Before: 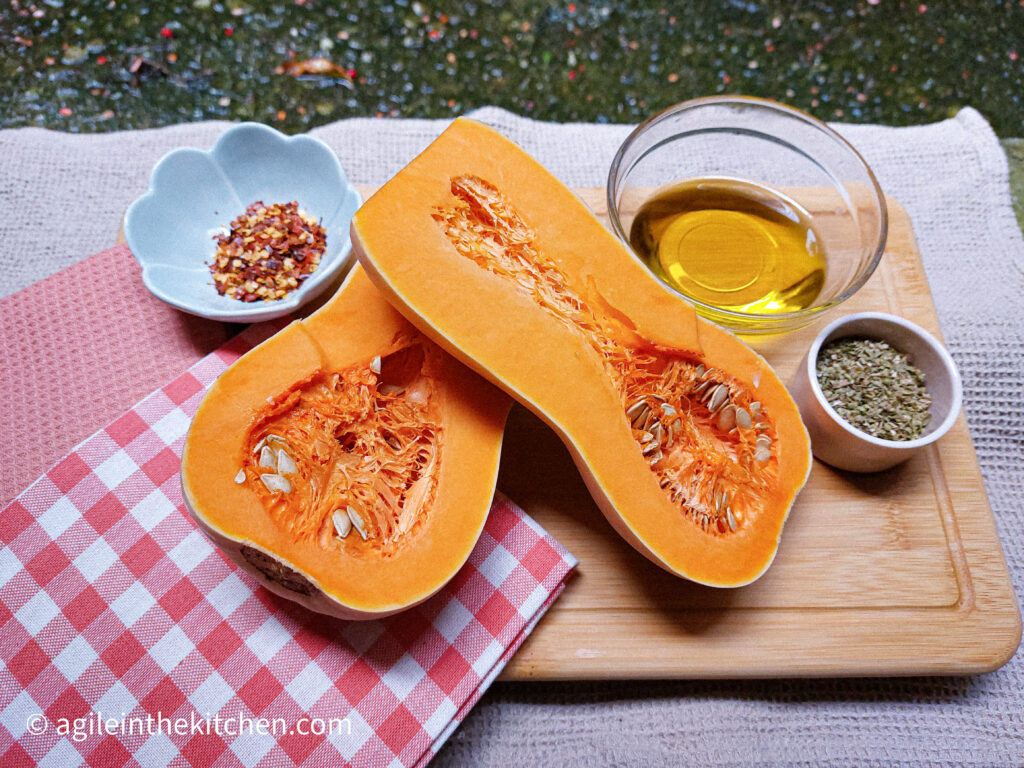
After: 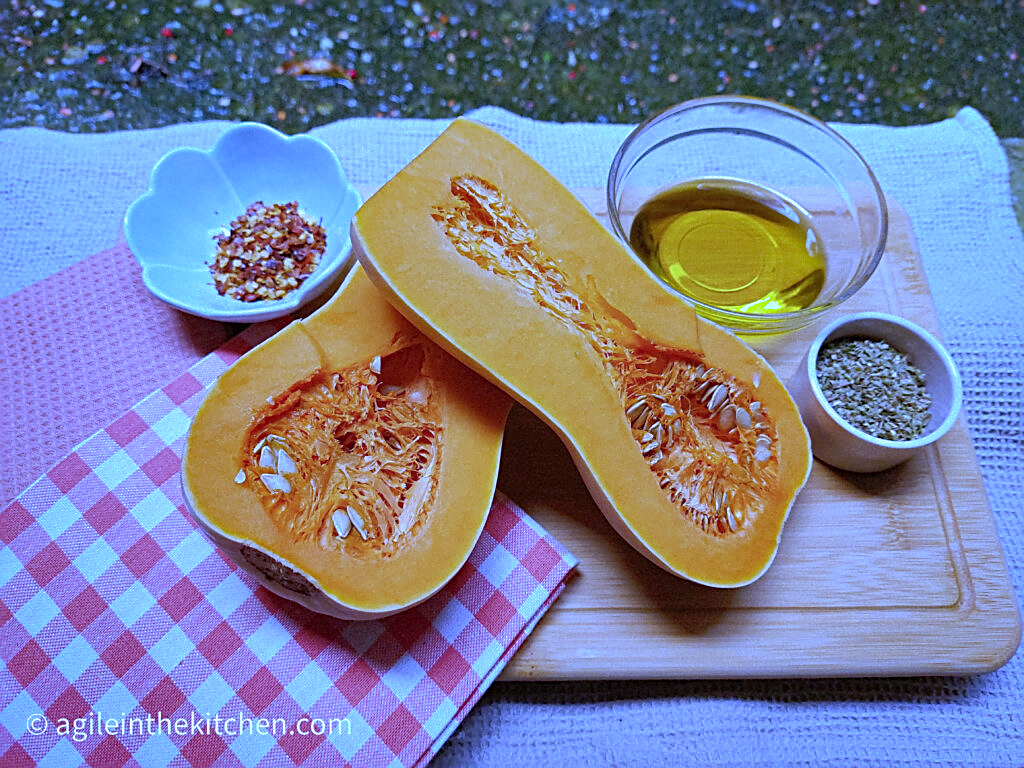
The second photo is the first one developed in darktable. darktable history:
white balance: red 0.766, blue 1.537
shadows and highlights: on, module defaults
sharpen: on, module defaults
